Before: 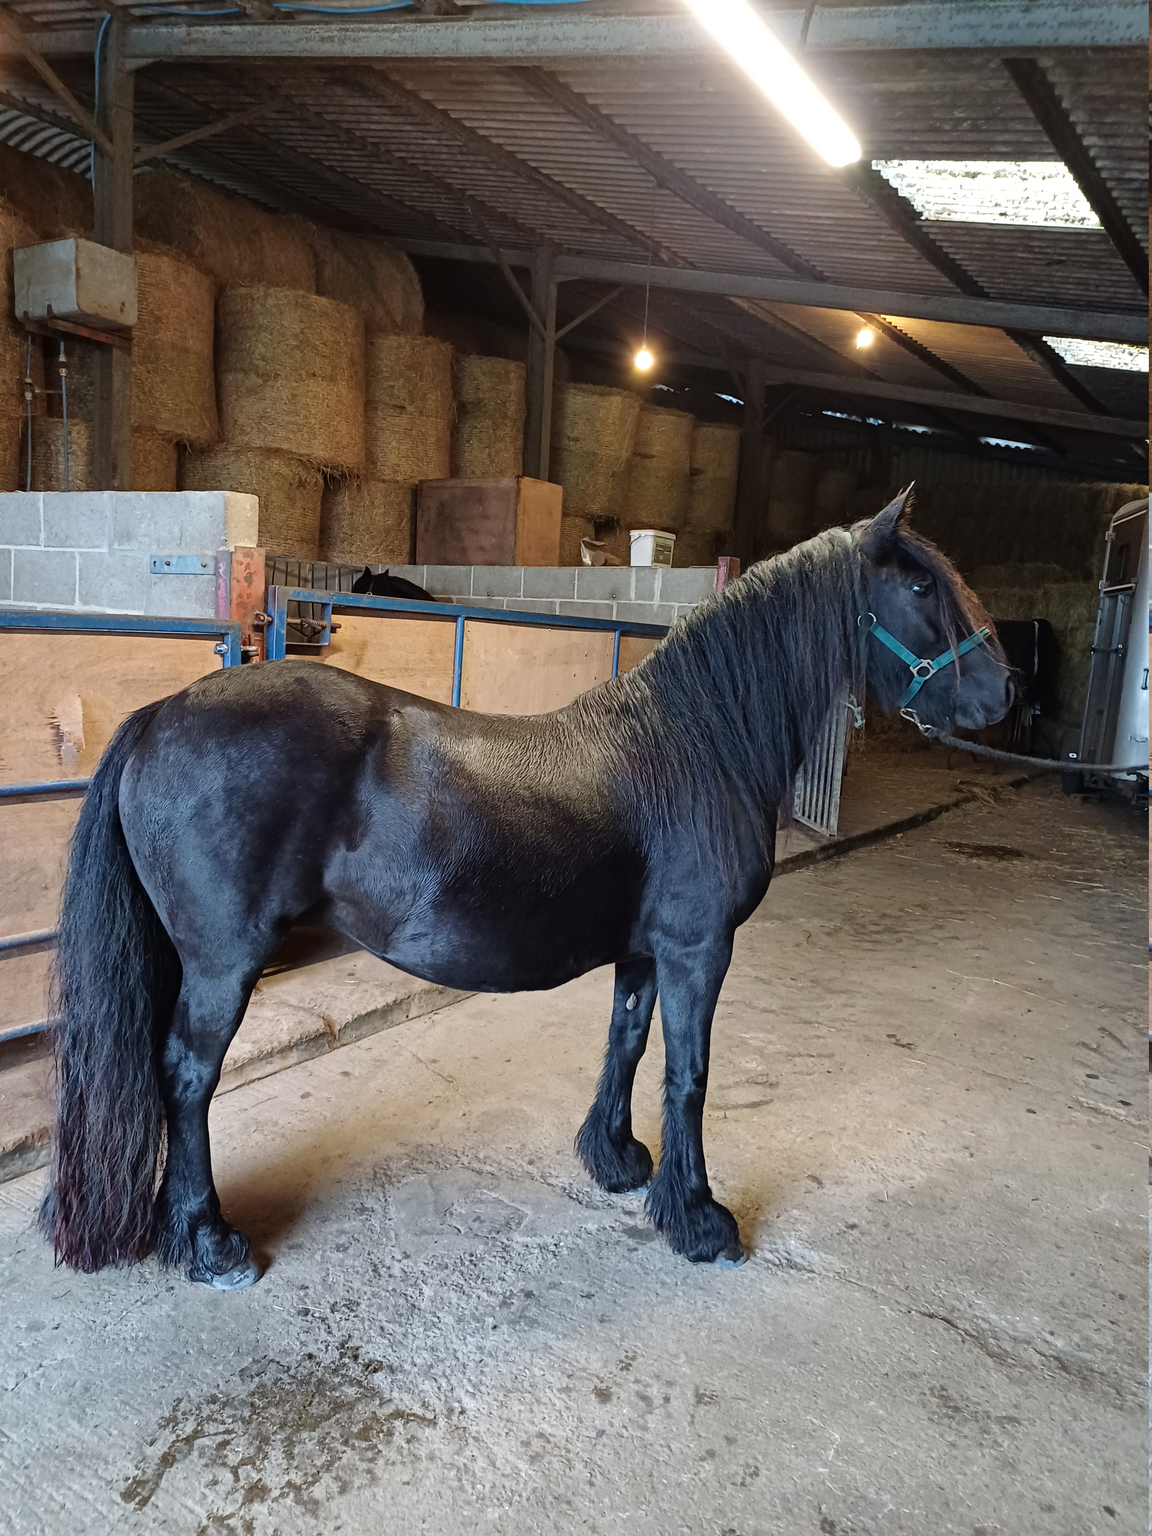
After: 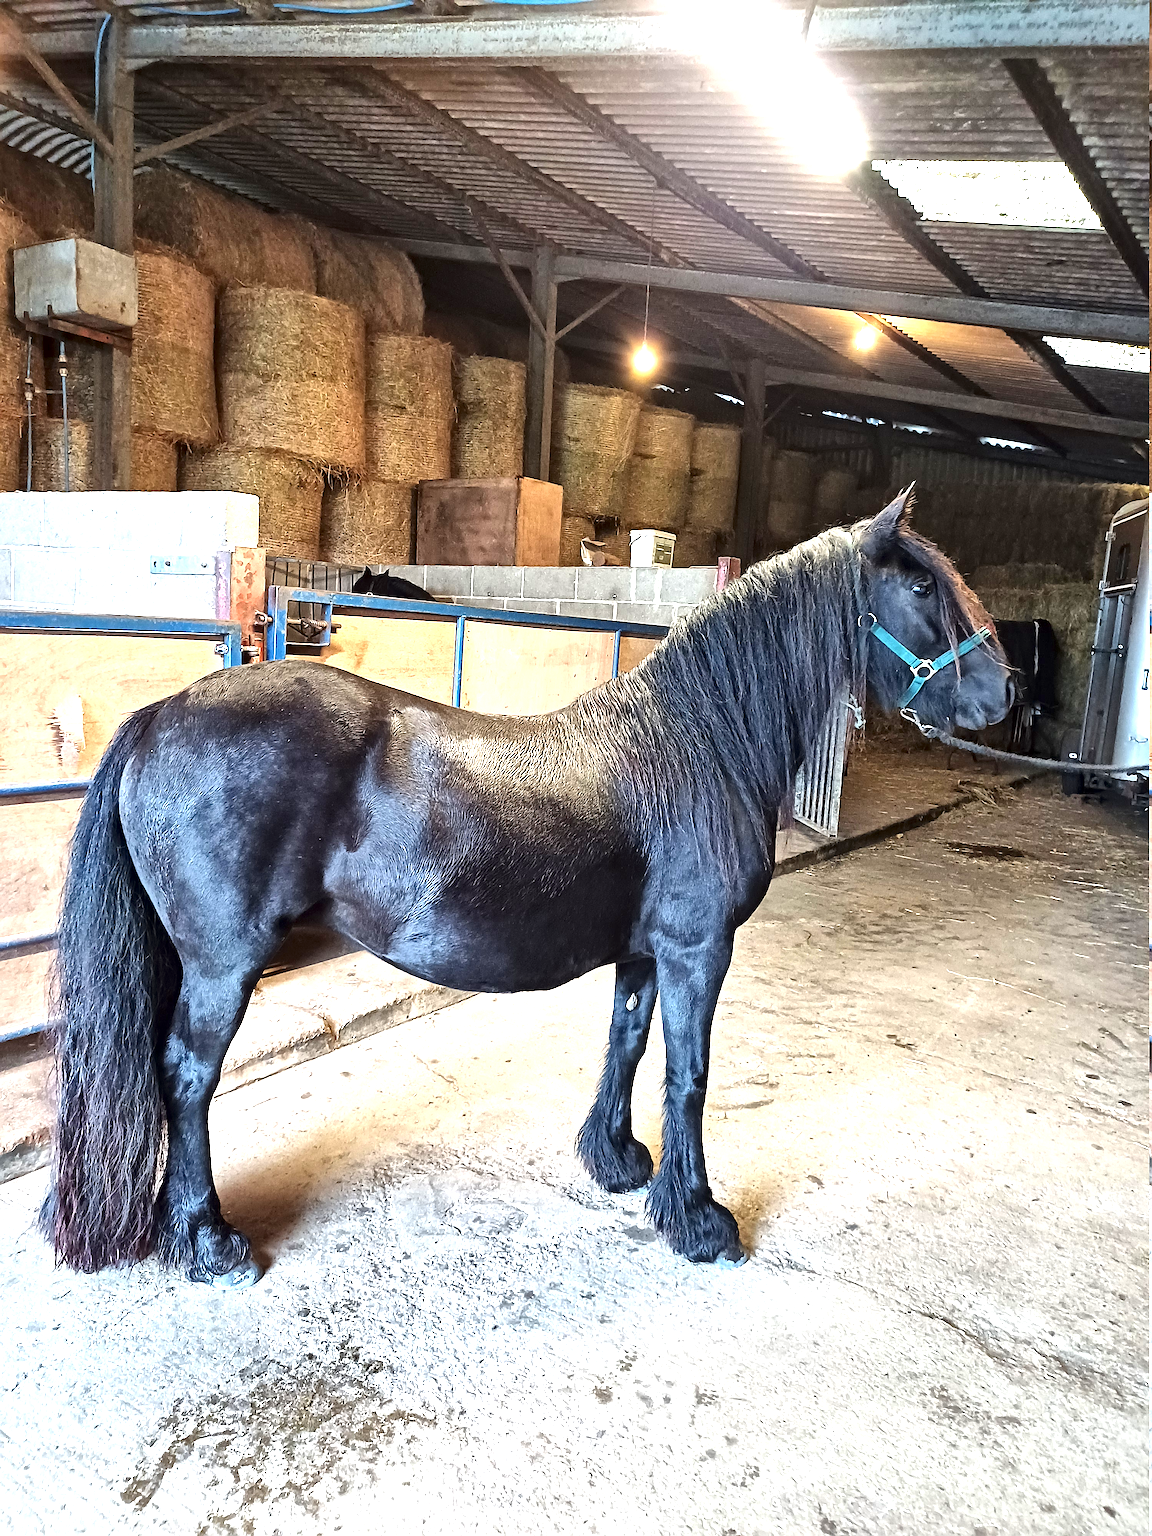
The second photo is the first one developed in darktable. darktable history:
exposure: black level correction 0, exposure 1.41 EV, compensate exposure bias true, compensate highlight preservation false
sharpen: radius 1.386, amount 1.257, threshold 0.729
local contrast: mode bilateral grid, contrast 25, coarseness 60, detail 151%, midtone range 0.2
